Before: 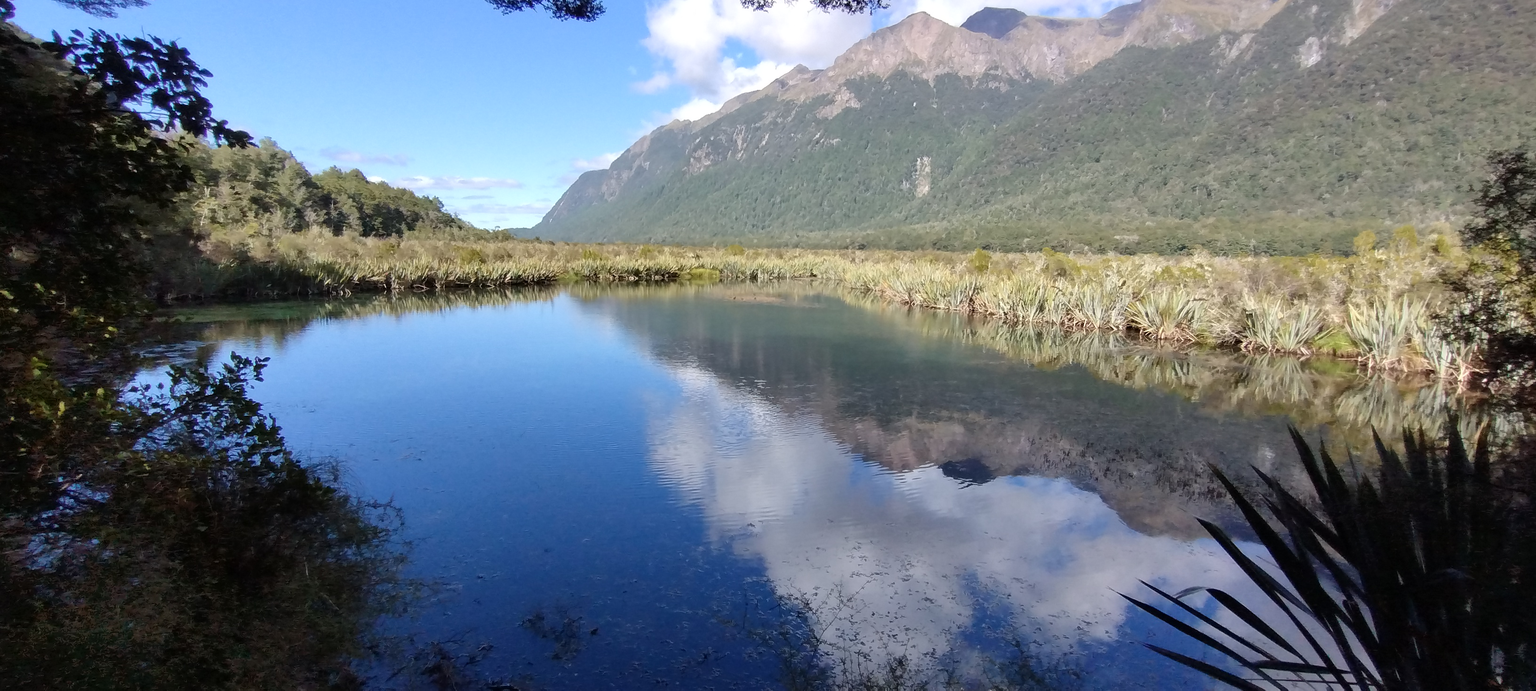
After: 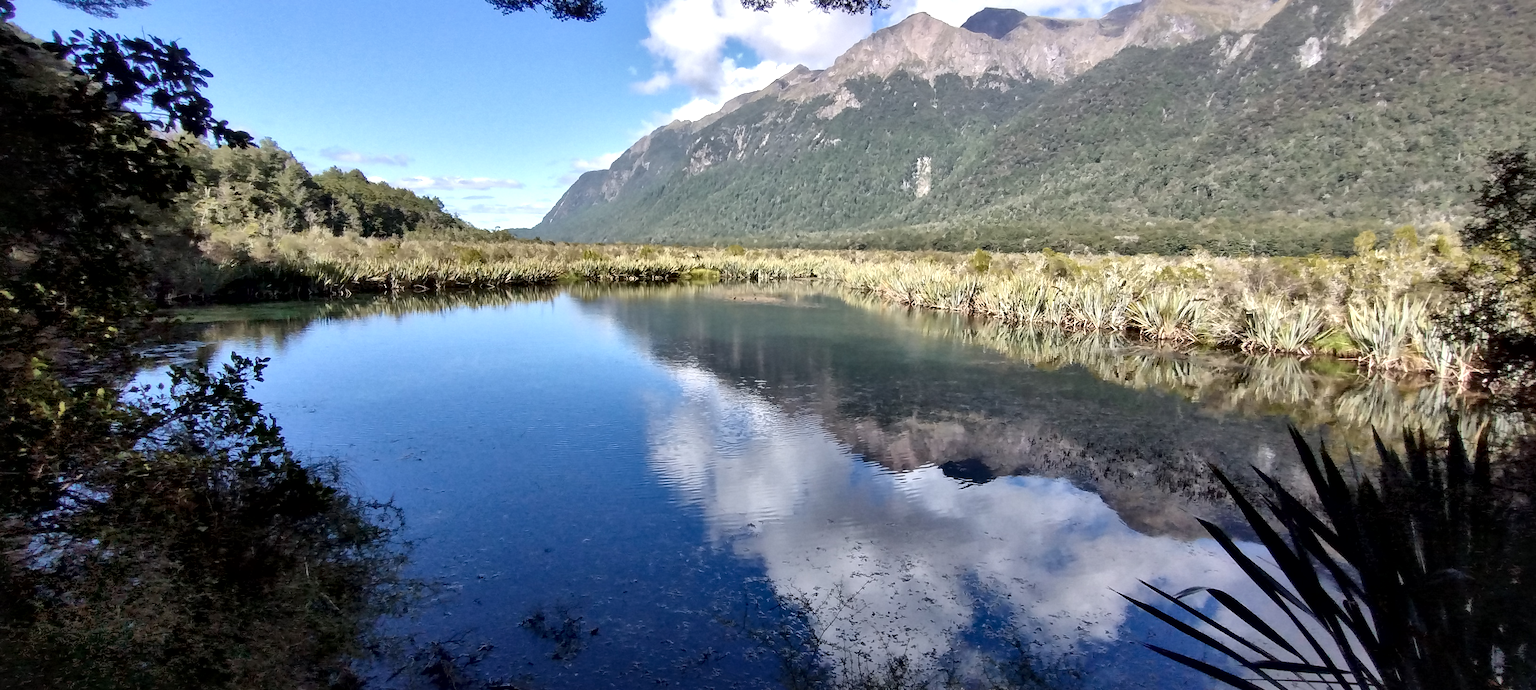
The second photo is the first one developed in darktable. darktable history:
local contrast: mode bilateral grid, contrast 70, coarseness 74, detail 180%, midtone range 0.2
